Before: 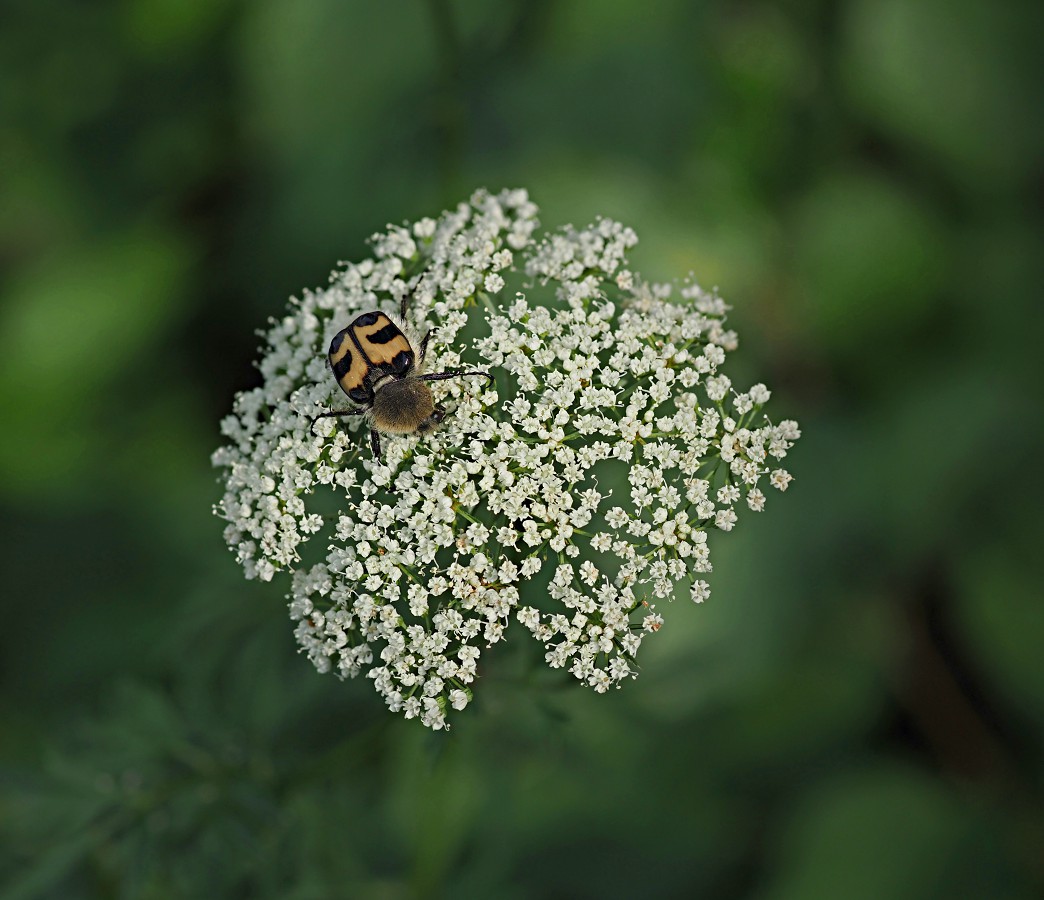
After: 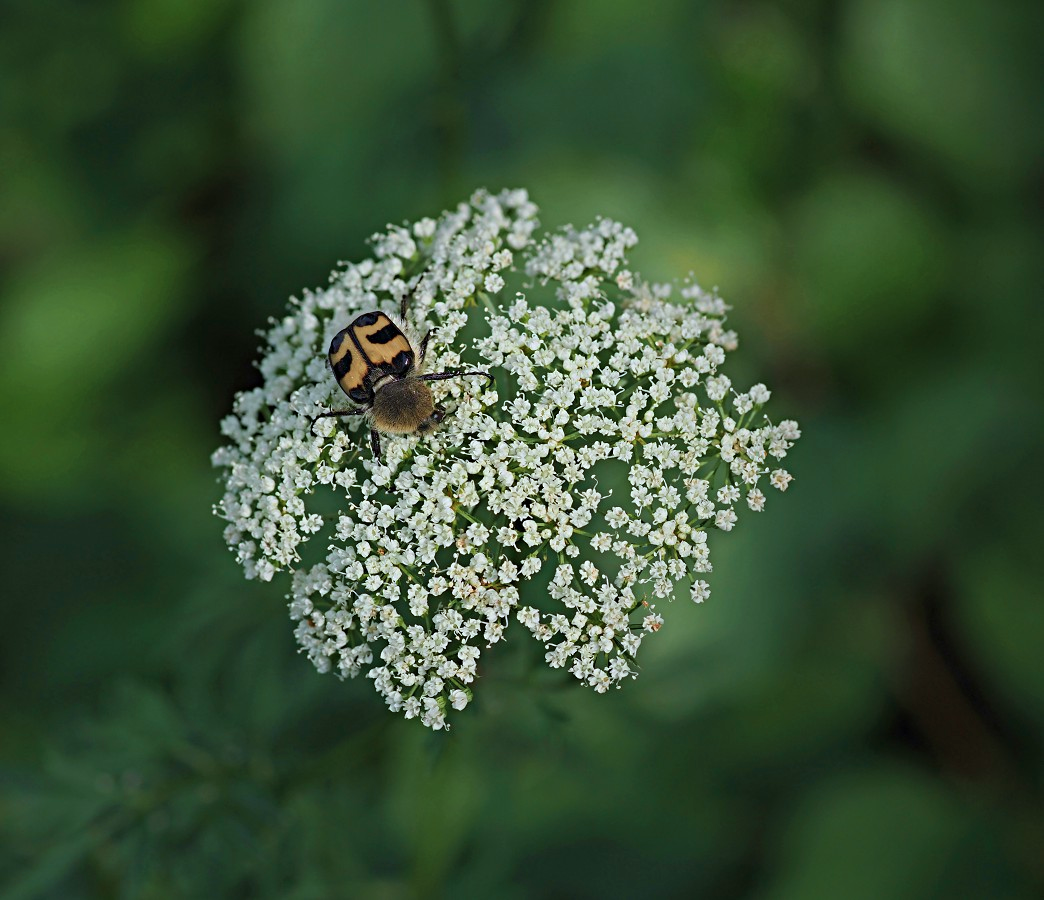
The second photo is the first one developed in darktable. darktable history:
color correction: highlights a* -0.729, highlights b* -8.74
velvia: on, module defaults
tone equalizer: edges refinement/feathering 500, mask exposure compensation -1.57 EV, preserve details no
